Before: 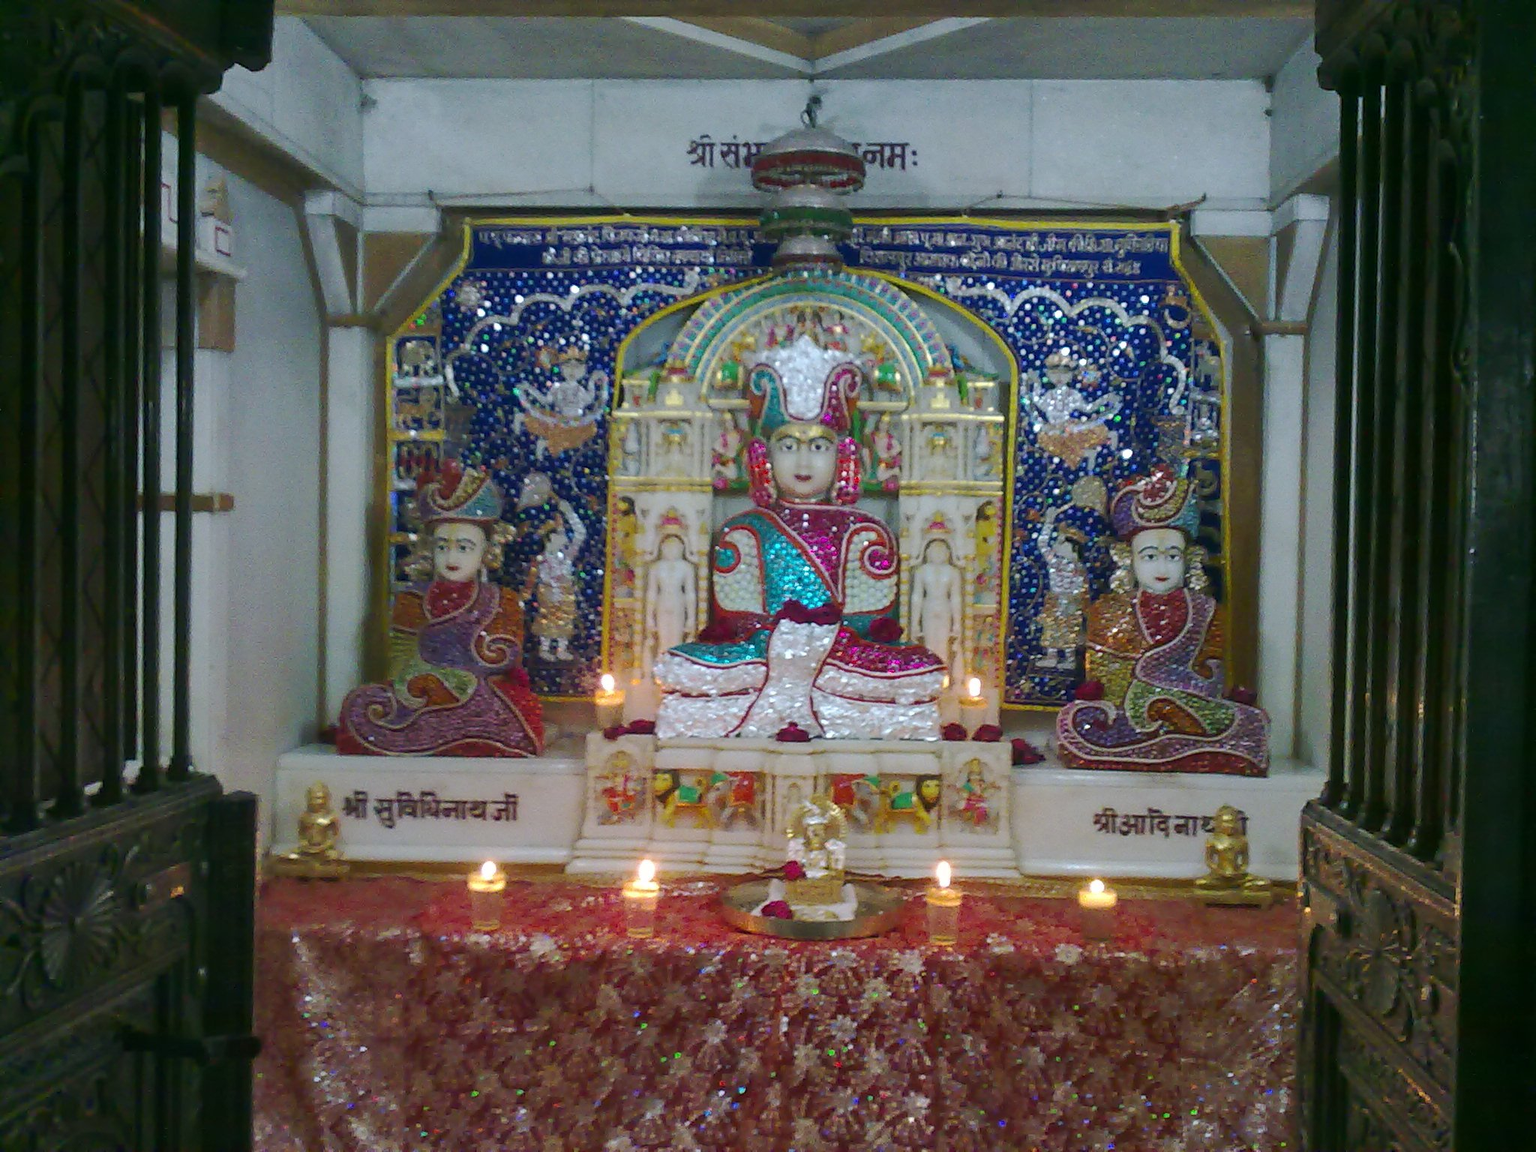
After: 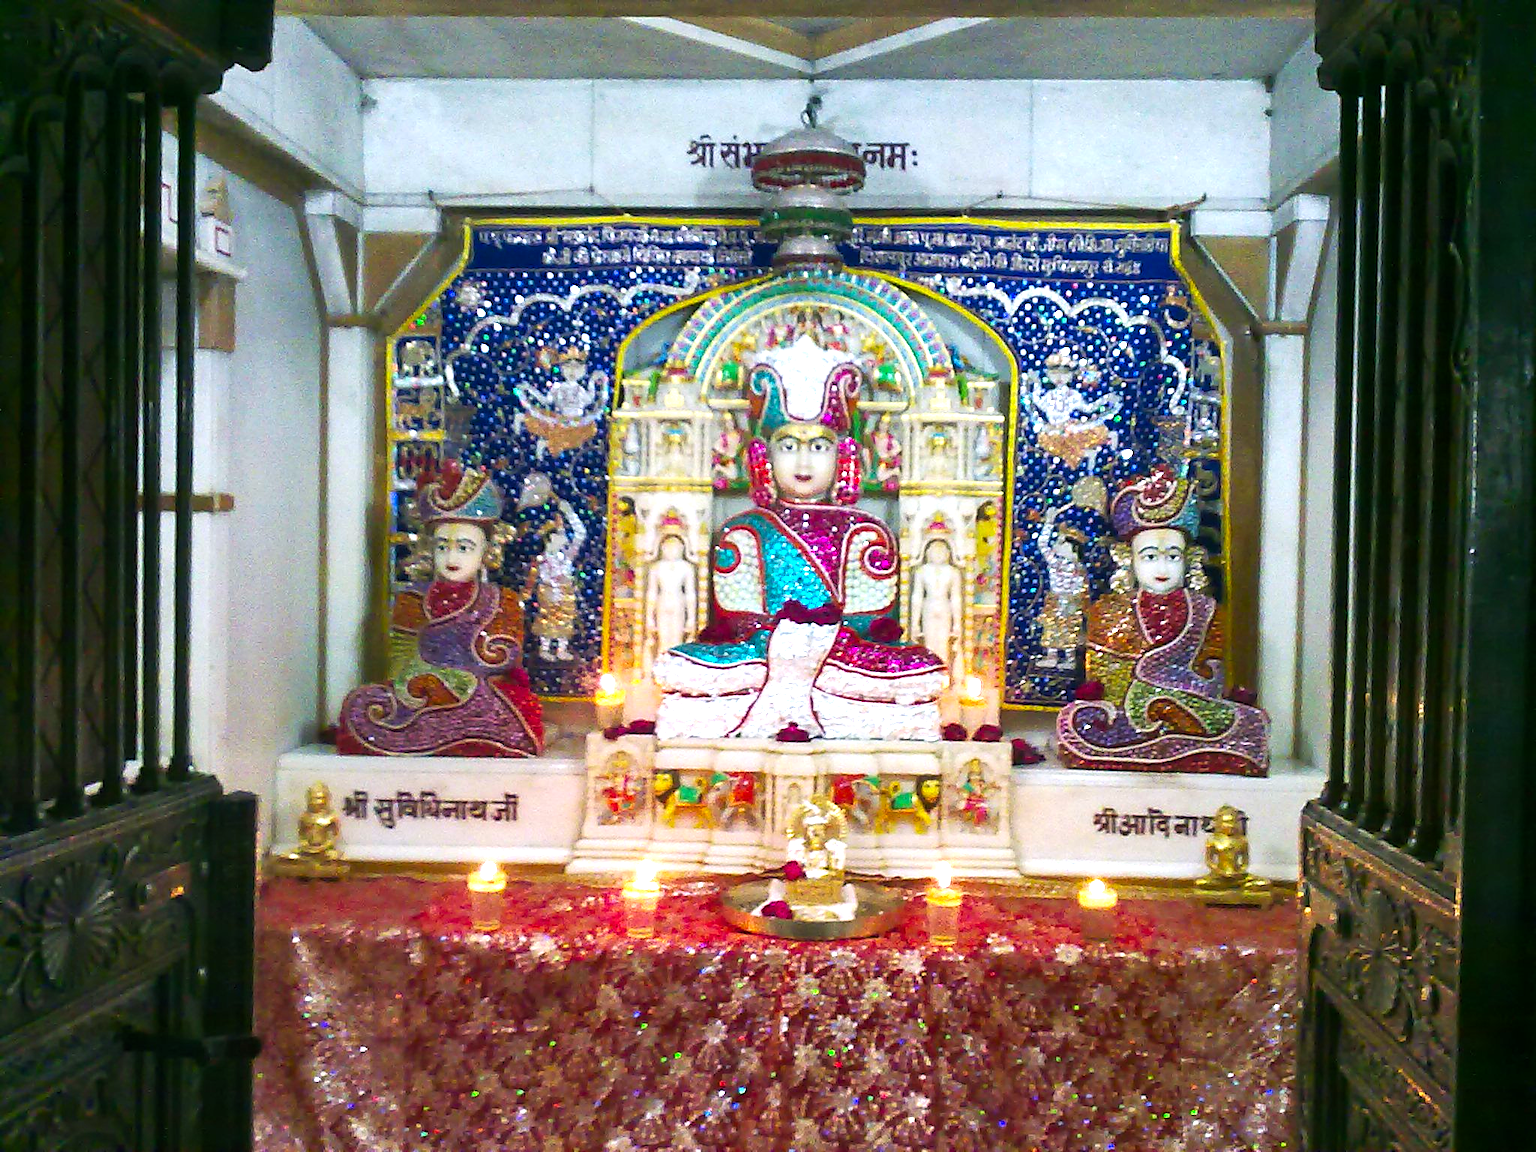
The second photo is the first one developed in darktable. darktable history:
sharpen: amount 0.2
color correction: highlights a* 3.22, highlights b* 1.93, saturation 1.19
levels: levels [0.012, 0.367, 0.697]
